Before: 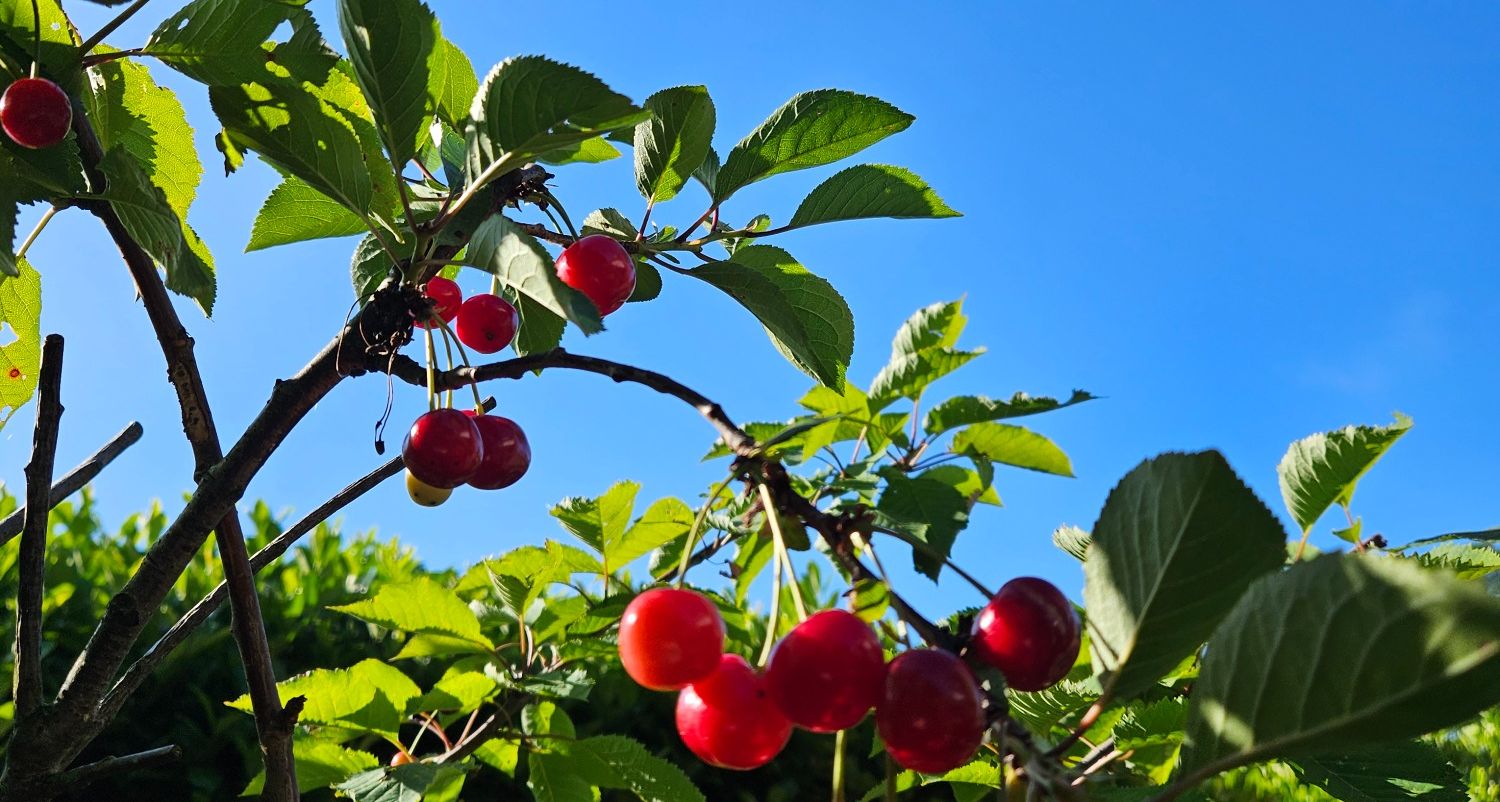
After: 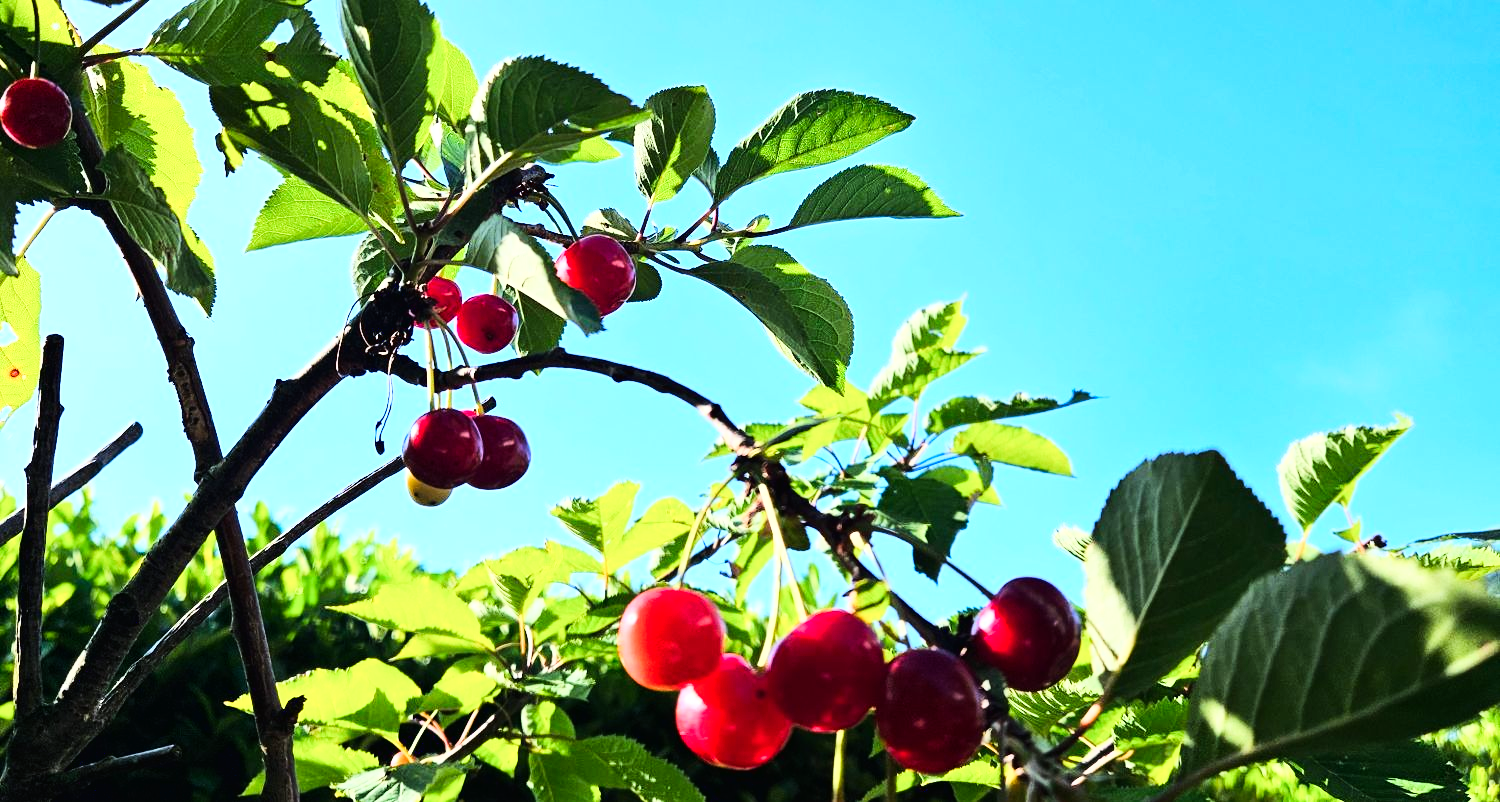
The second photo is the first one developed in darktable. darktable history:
color balance rgb: power › chroma 0.977%, power › hue 257.08°, perceptual saturation grading › global saturation 0.04%, perceptual saturation grading › highlights -19.76%, perceptual saturation grading › shadows 20.526%, perceptual brilliance grading › highlights 6.932%, perceptual brilliance grading › mid-tones 17.757%, perceptual brilliance grading › shadows -5.541%, global vibrance 9.928%
base curve: curves: ch0 [(0, 0.003) (0.001, 0.002) (0.006, 0.004) (0.02, 0.022) (0.048, 0.086) (0.094, 0.234) (0.162, 0.431) (0.258, 0.629) (0.385, 0.8) (0.548, 0.918) (0.751, 0.988) (1, 1)]
